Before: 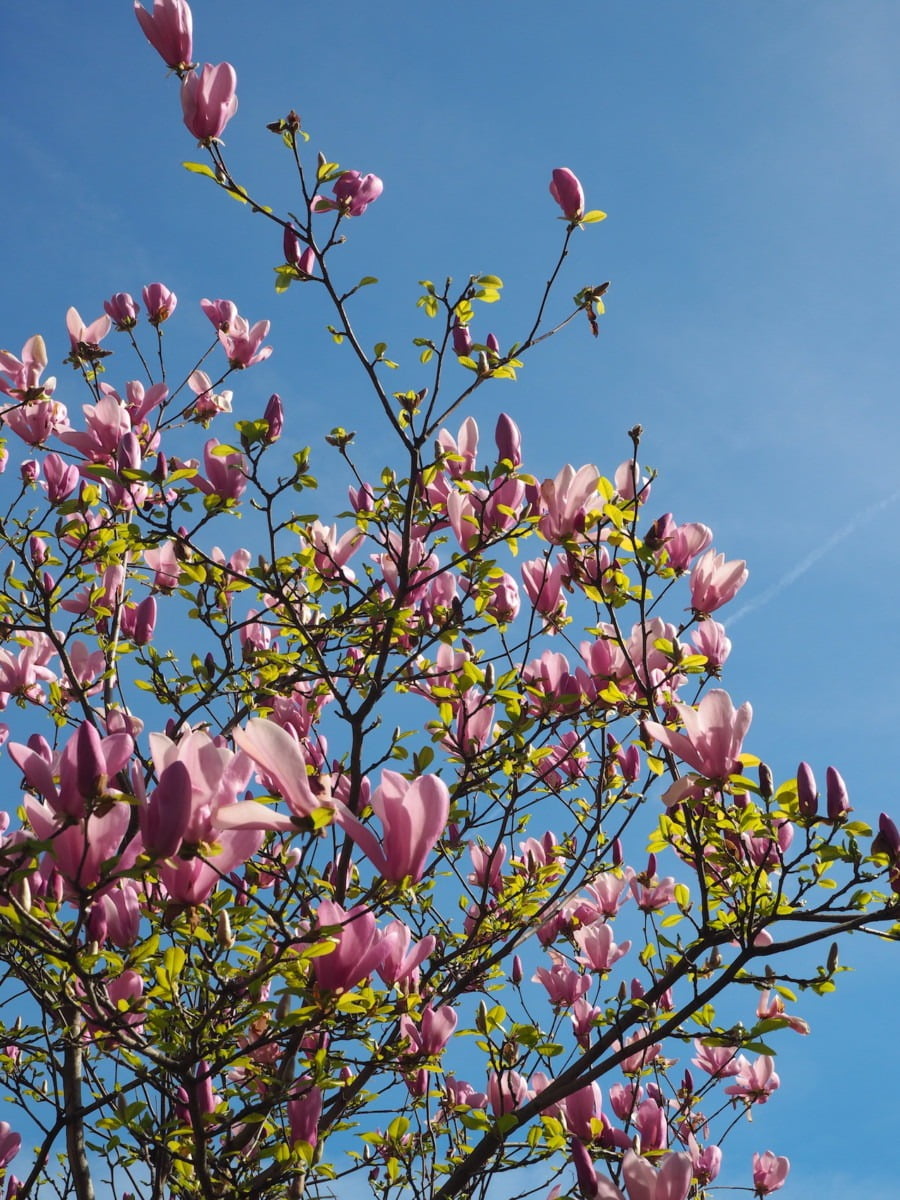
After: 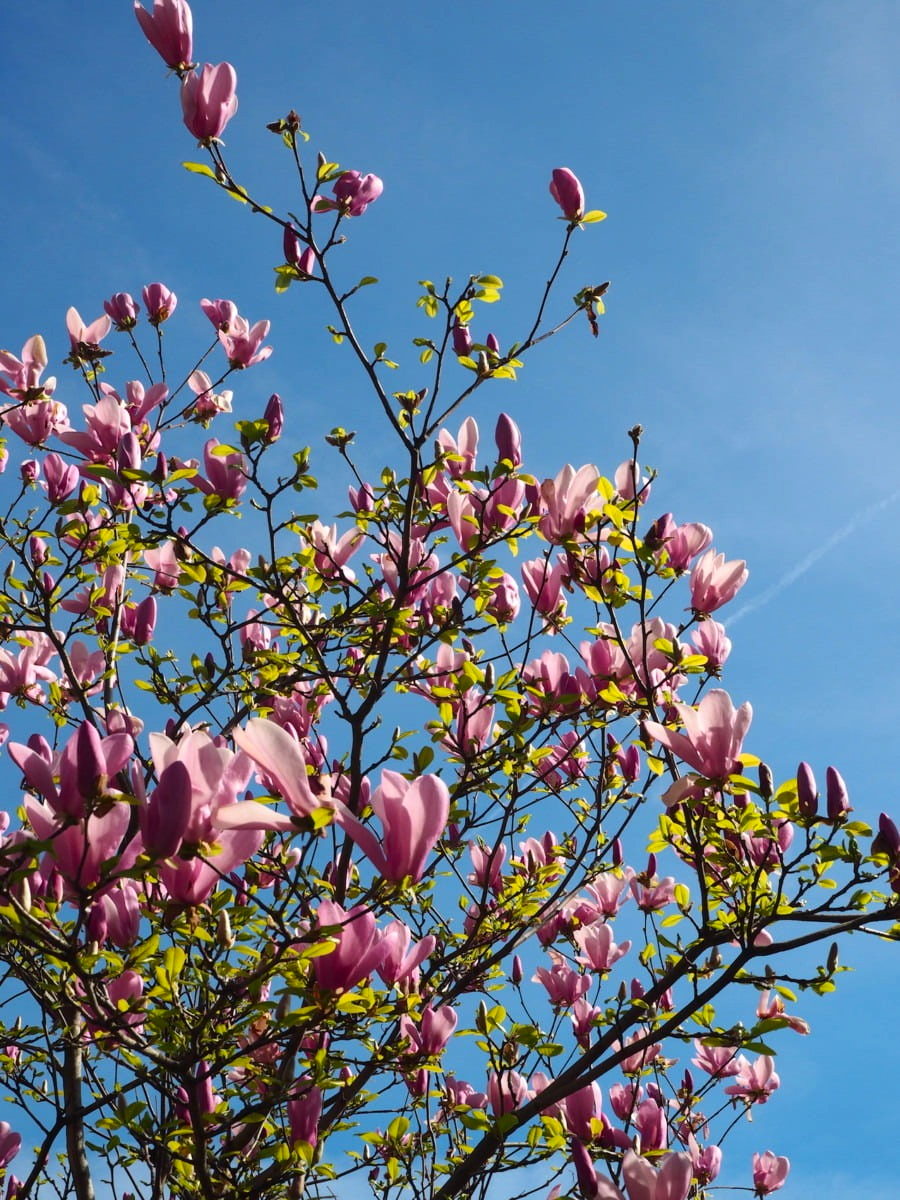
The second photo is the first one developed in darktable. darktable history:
contrast brightness saturation: contrast 0.15, brightness -0.01, saturation 0.1
tone equalizer: on, module defaults
